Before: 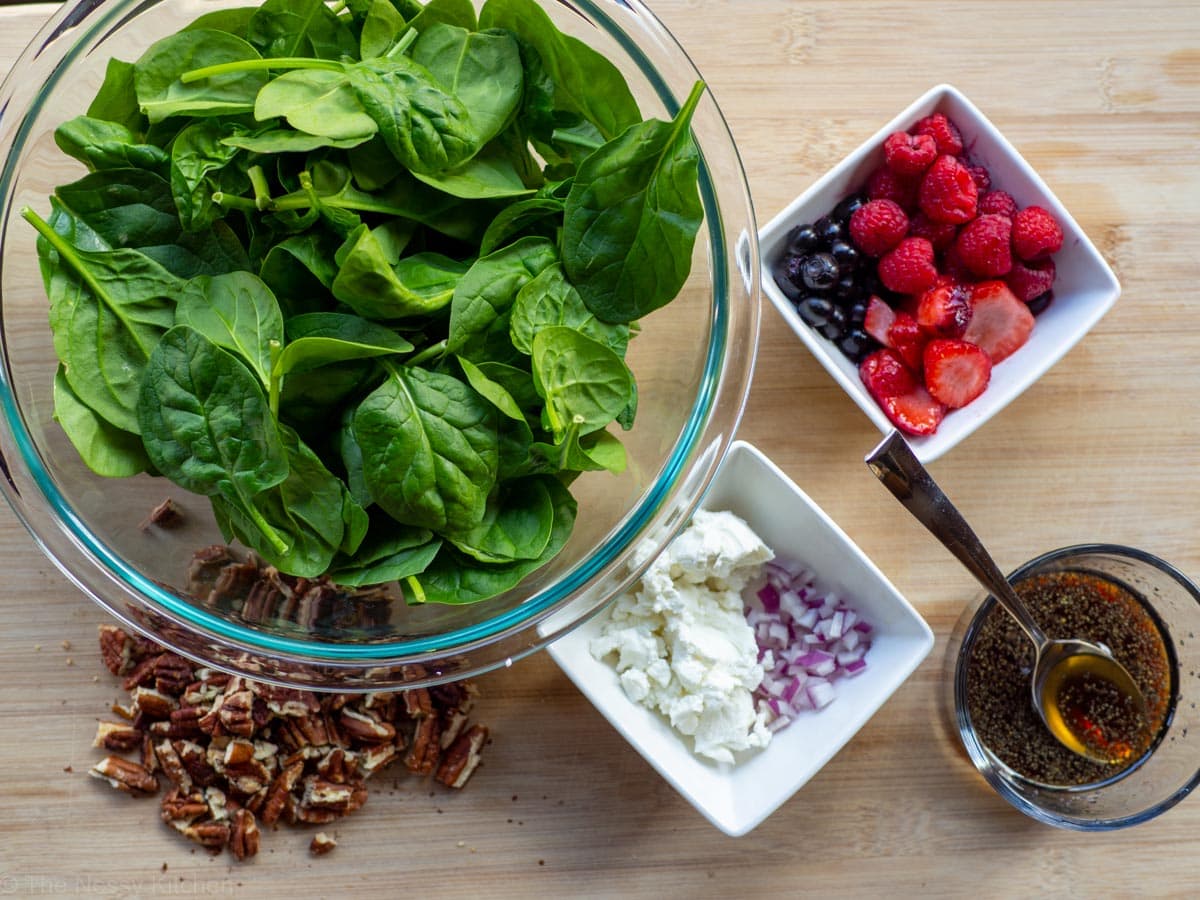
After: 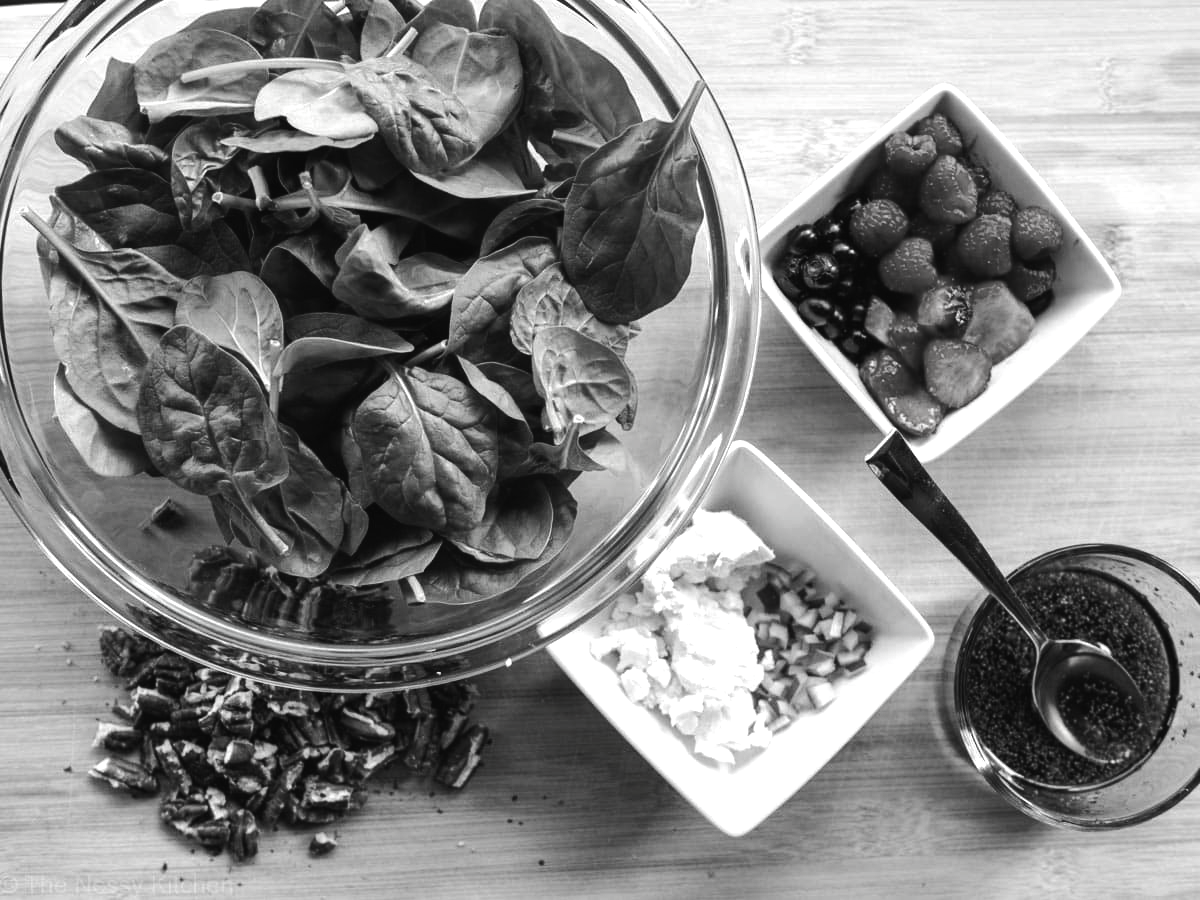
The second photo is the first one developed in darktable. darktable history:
contrast brightness saturation: saturation -0.991
color balance rgb: global offset › luminance 0.527%, perceptual saturation grading › global saturation 14.435%, perceptual saturation grading › highlights -24.823%, perceptual saturation grading › shadows 24.941%, perceptual brilliance grading › highlights 17.14%, perceptual brilliance grading › mid-tones 31.636%, perceptual brilliance grading › shadows -31.129%, global vibrance 20%
